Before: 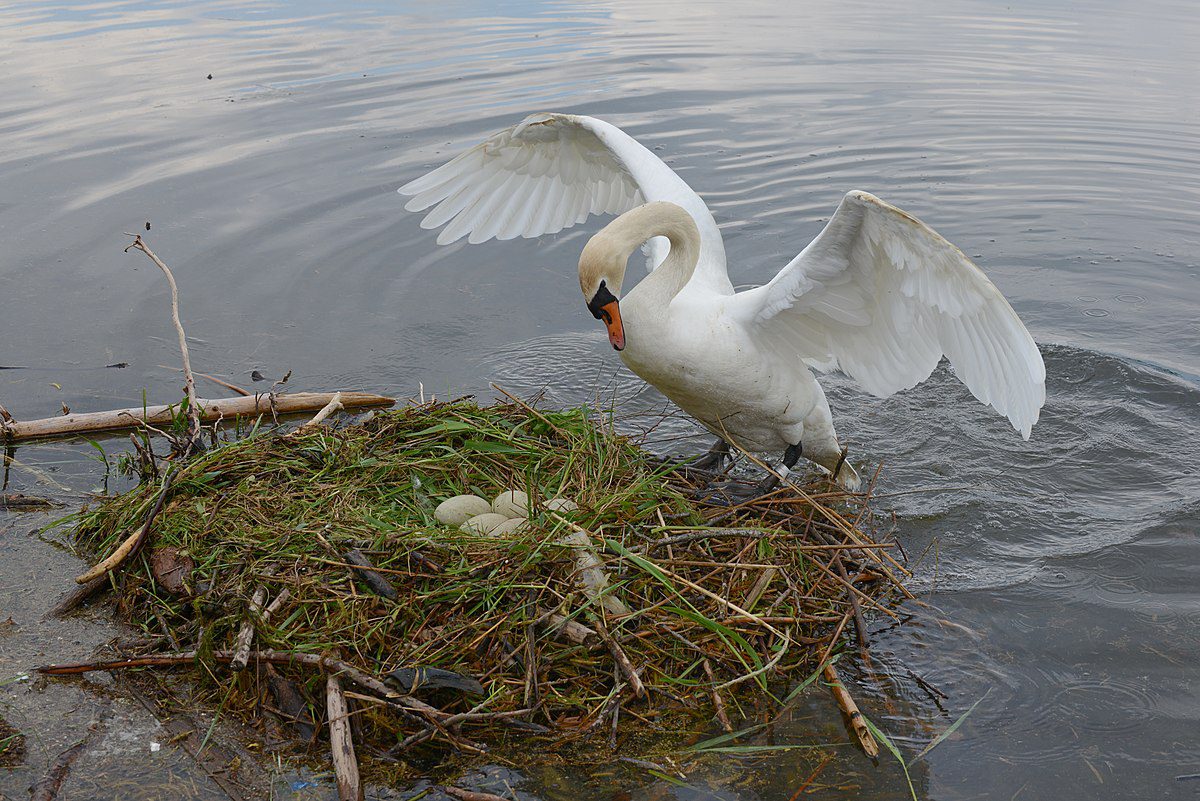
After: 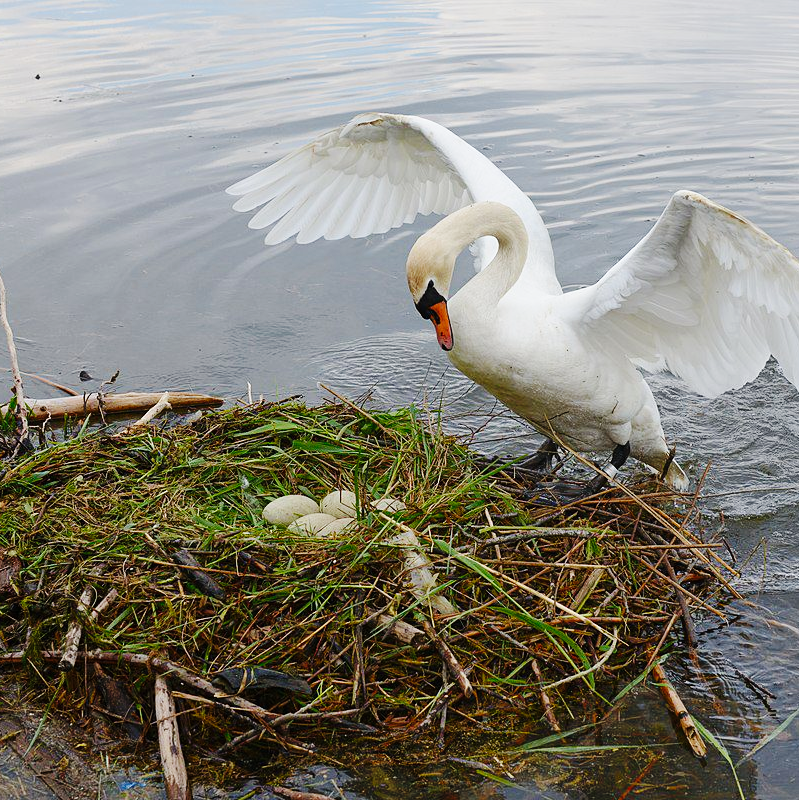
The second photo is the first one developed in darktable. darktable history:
crop and rotate: left 14.398%, right 18.979%
base curve: curves: ch0 [(0, 0) (0.036, 0.025) (0.121, 0.166) (0.206, 0.329) (0.605, 0.79) (1, 1)], preserve colors none
